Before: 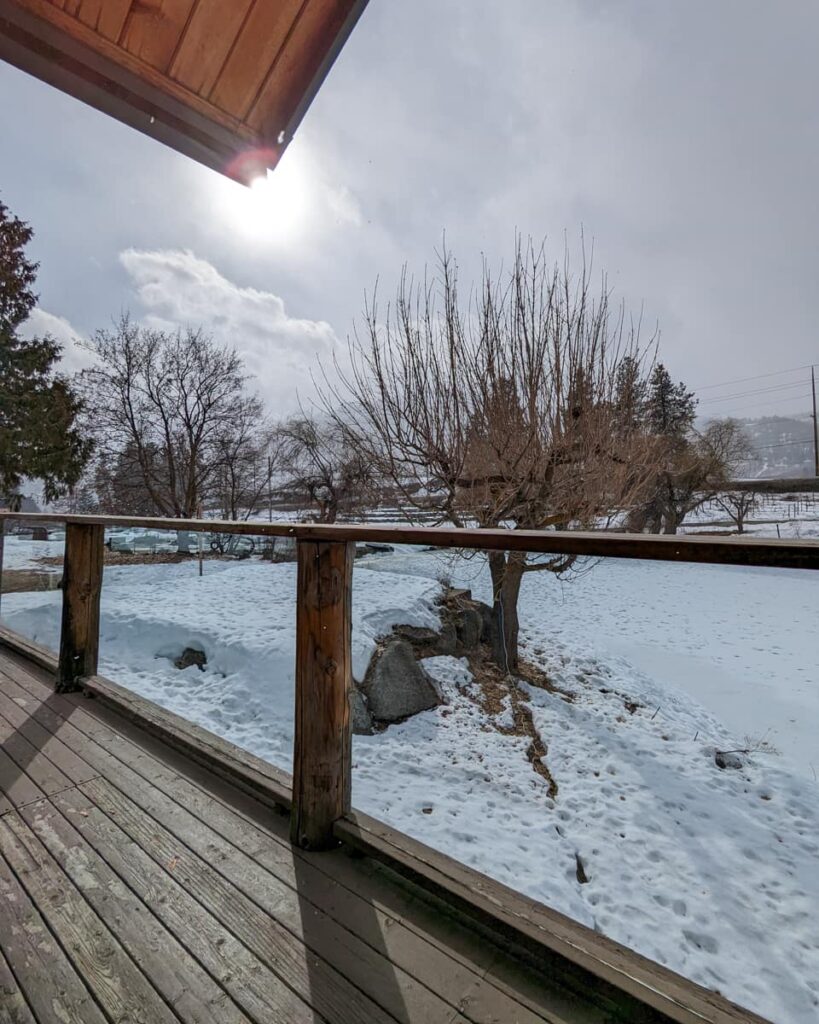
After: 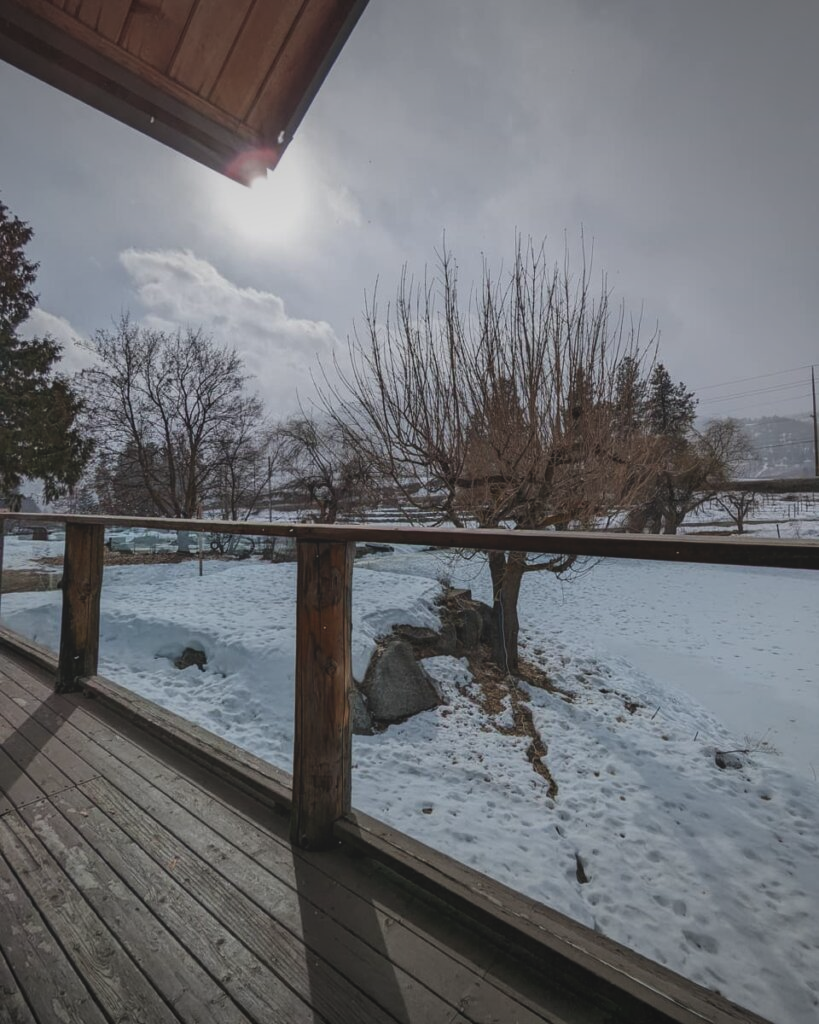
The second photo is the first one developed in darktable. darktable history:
vignetting: fall-off radius 100%, width/height ratio 1.337
exposure: black level correction -0.015, exposure -0.5 EV, compensate highlight preservation false
